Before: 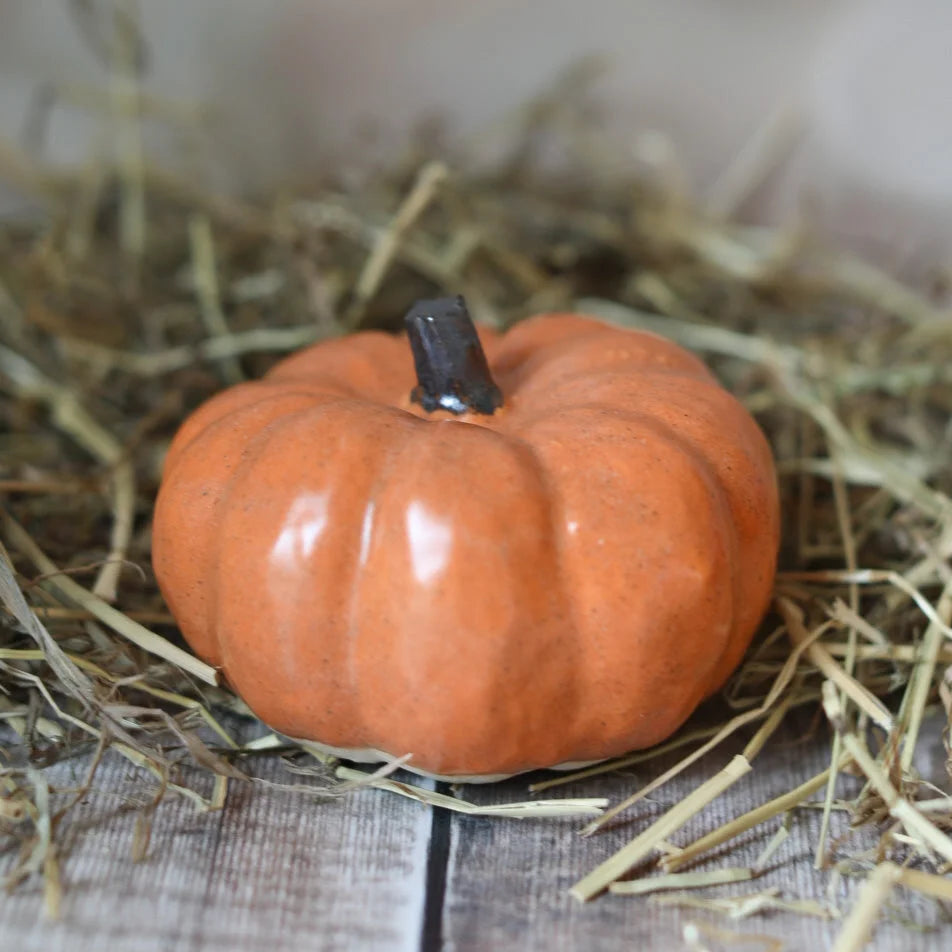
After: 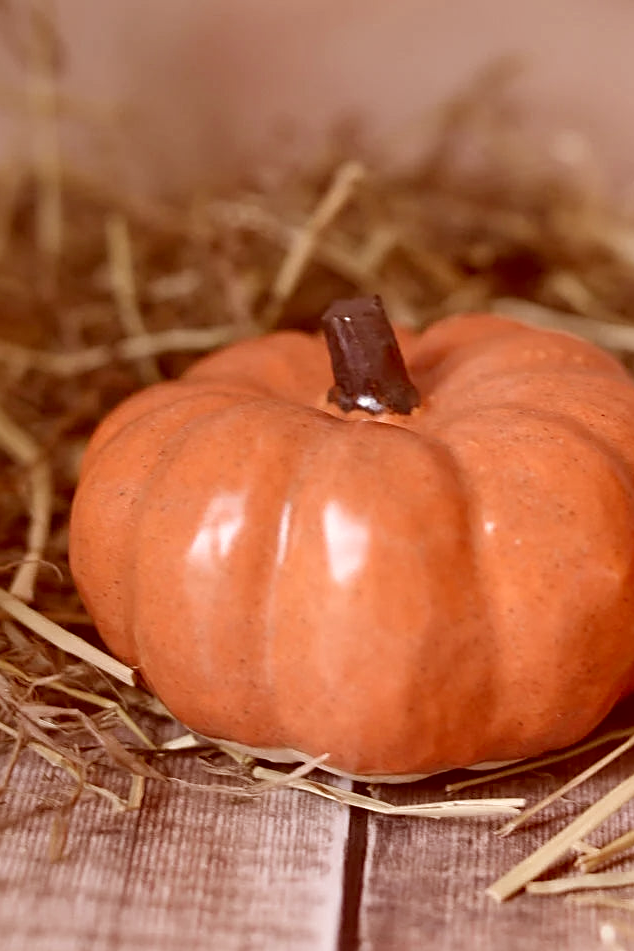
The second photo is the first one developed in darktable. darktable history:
color correction: highlights a* 9.03, highlights b* 8.71, shadows a* 40, shadows b* 40, saturation 0.8
sharpen: on, module defaults
crop and rotate: left 8.786%, right 24.548%
